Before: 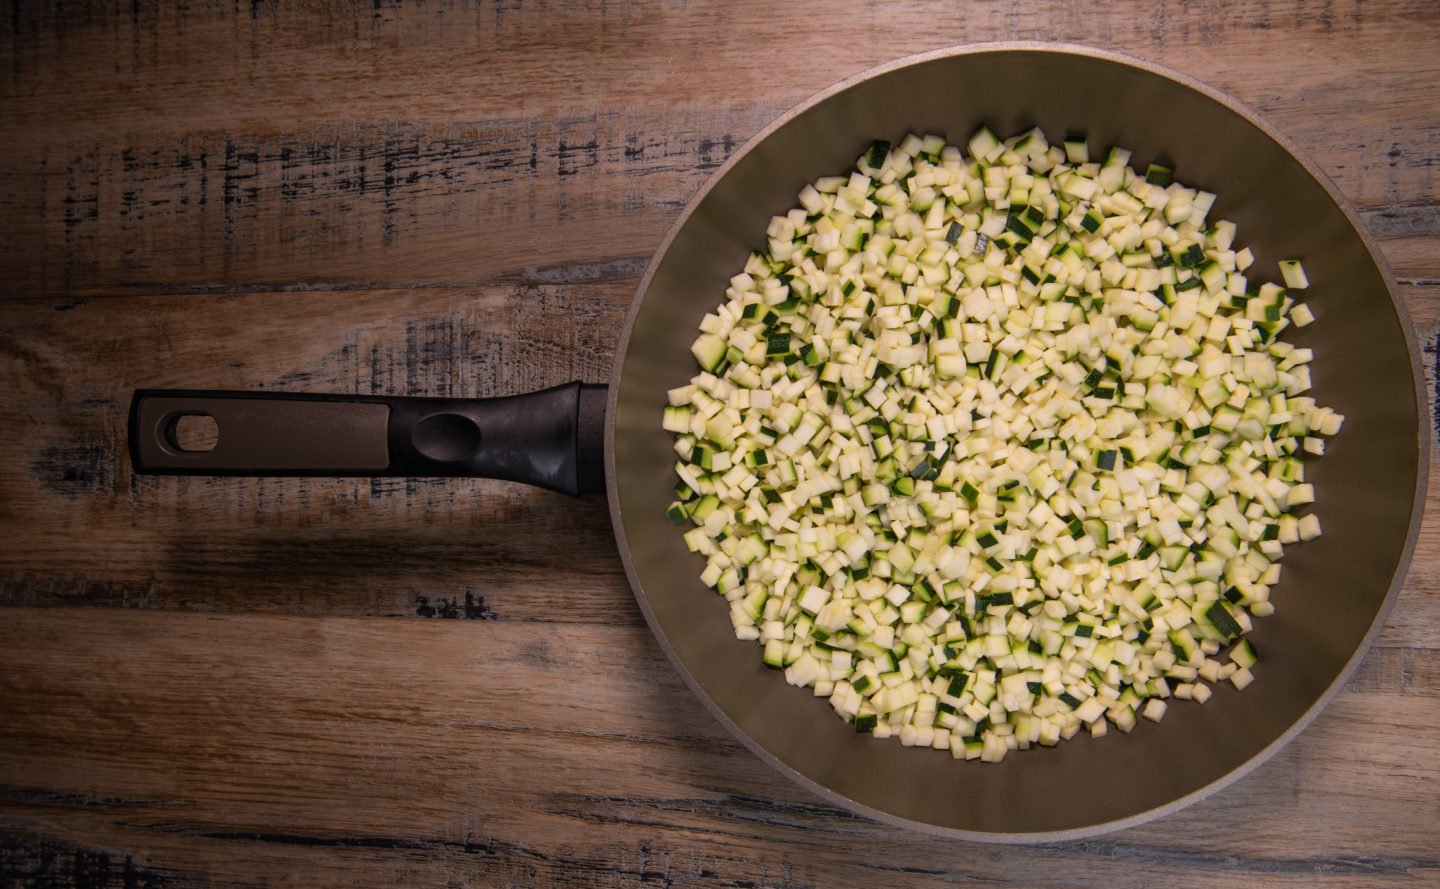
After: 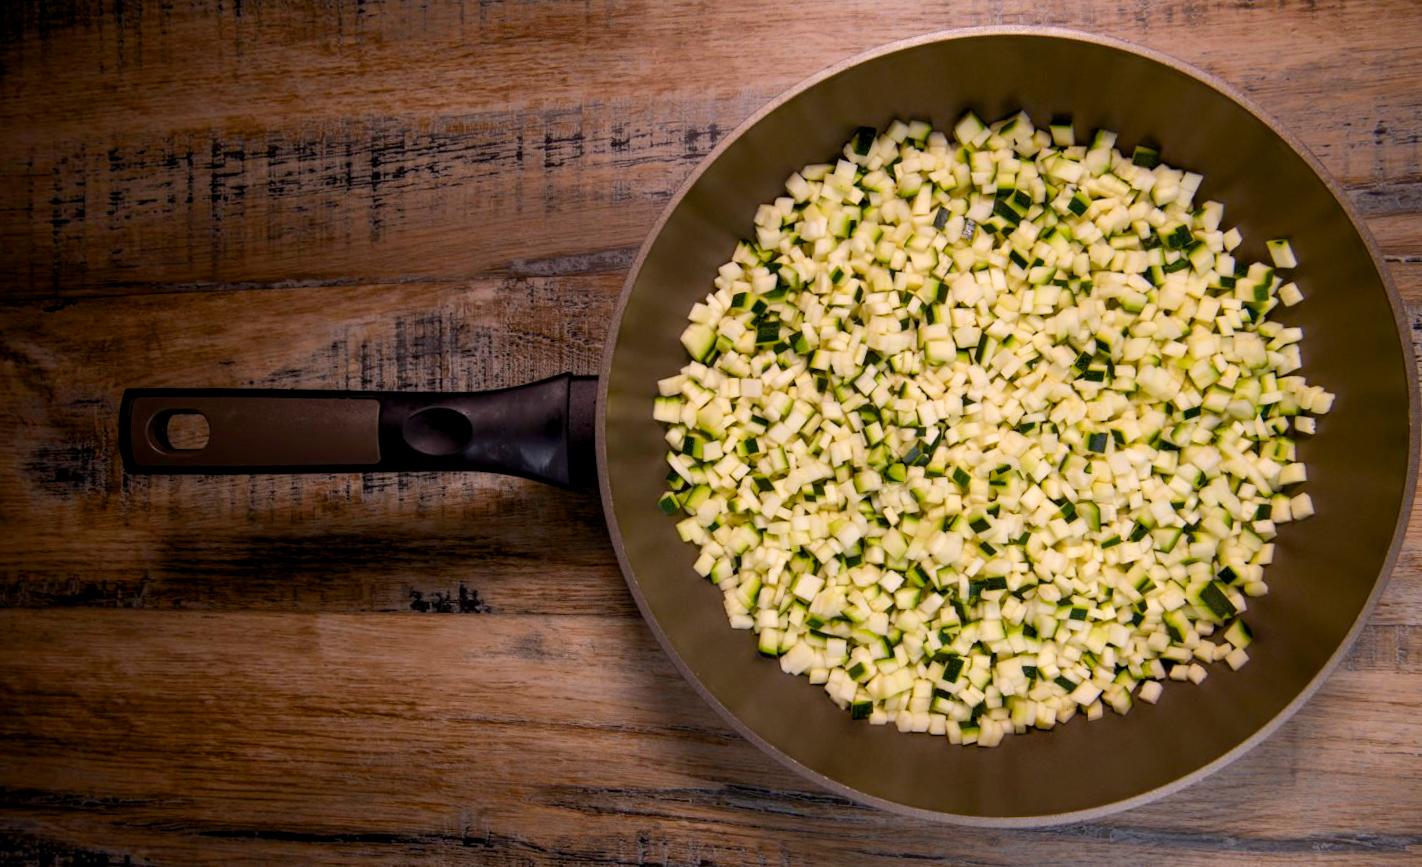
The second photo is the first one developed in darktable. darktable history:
rotate and perspective: rotation -1°, crop left 0.011, crop right 0.989, crop top 0.025, crop bottom 0.975
color balance rgb: global offset › luminance -0.51%, perceptual saturation grading › global saturation 27.53%, perceptual saturation grading › highlights -25%, perceptual saturation grading › shadows 25%, perceptual brilliance grading › highlights 6.62%, perceptual brilliance grading › mid-tones 17.07%, perceptual brilliance grading › shadows -5.23%
